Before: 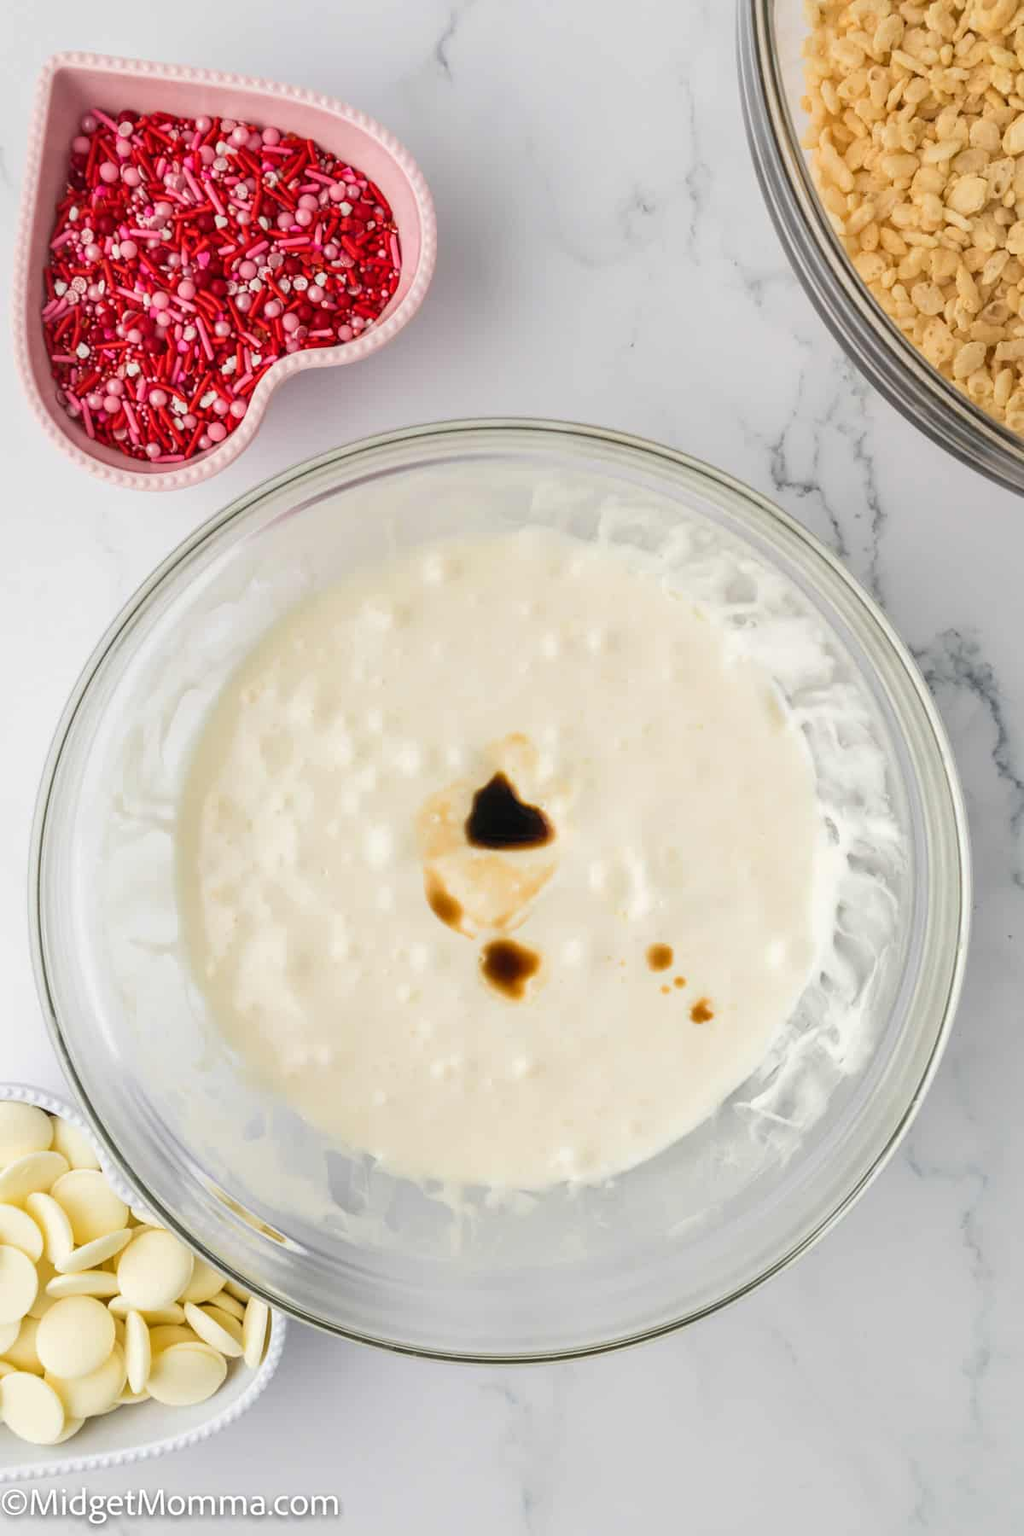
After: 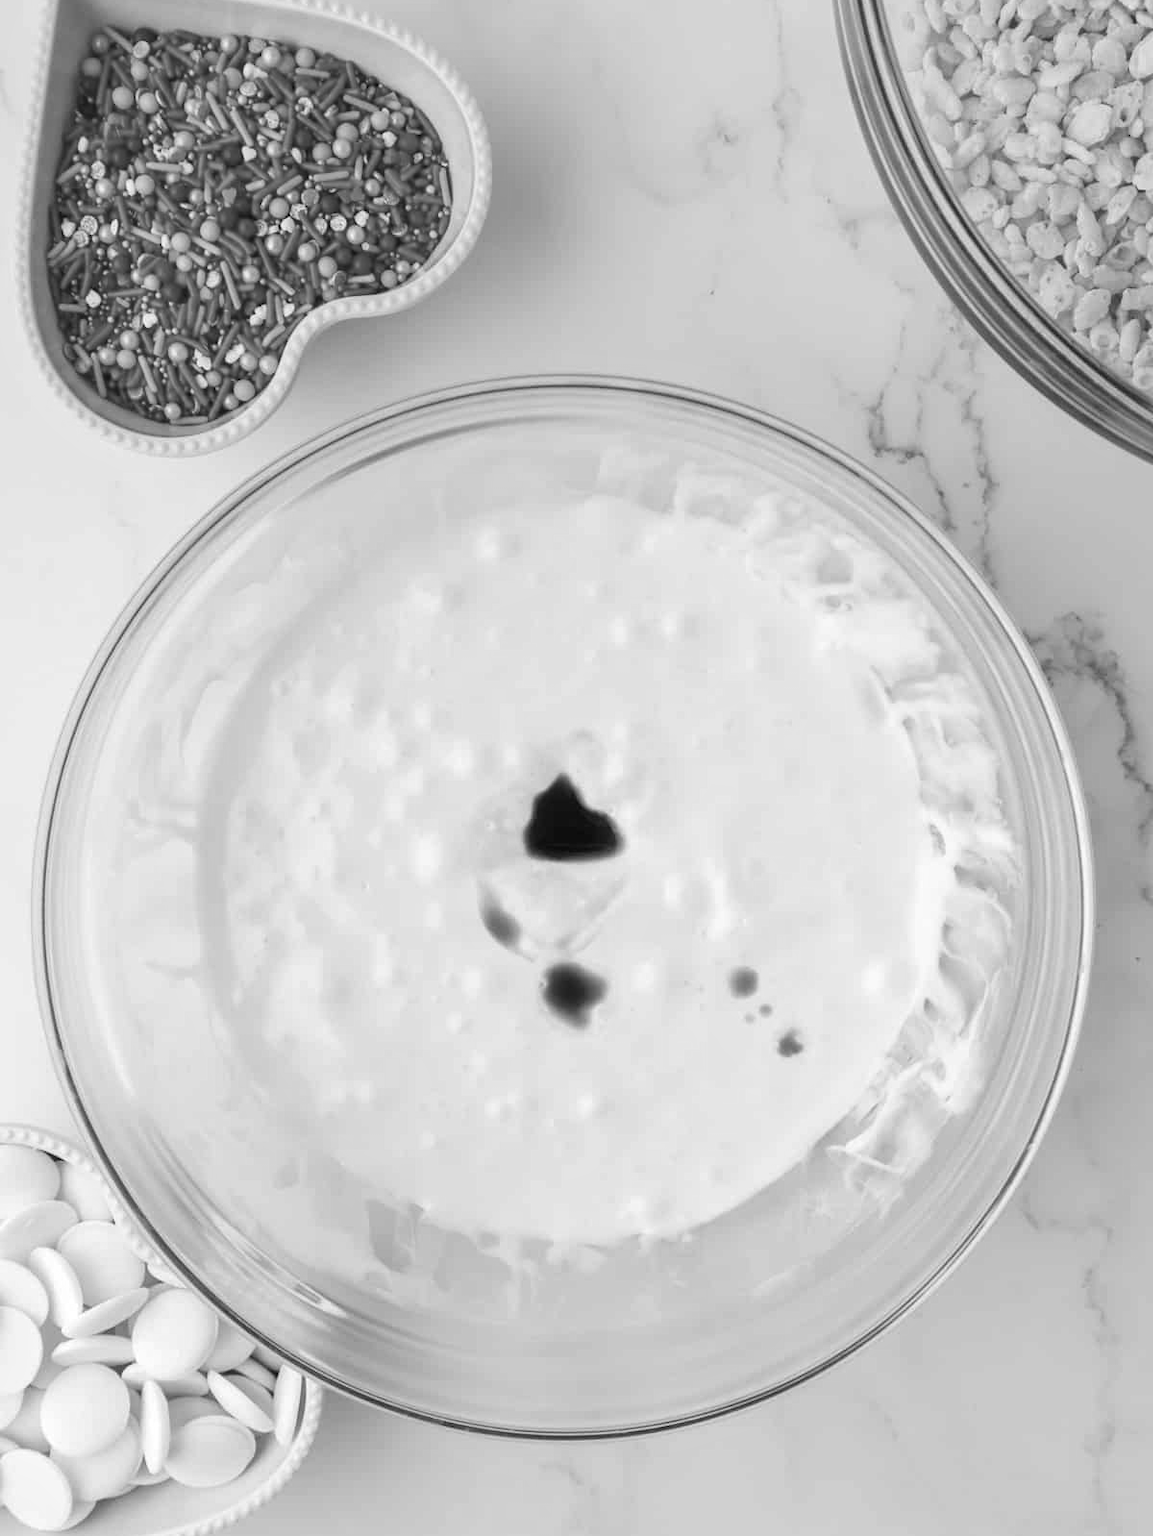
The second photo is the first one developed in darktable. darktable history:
monochrome: a 30.25, b 92.03
crop and rotate: top 5.609%, bottom 5.609%
exposure: exposure 0.2 EV, compensate highlight preservation false
